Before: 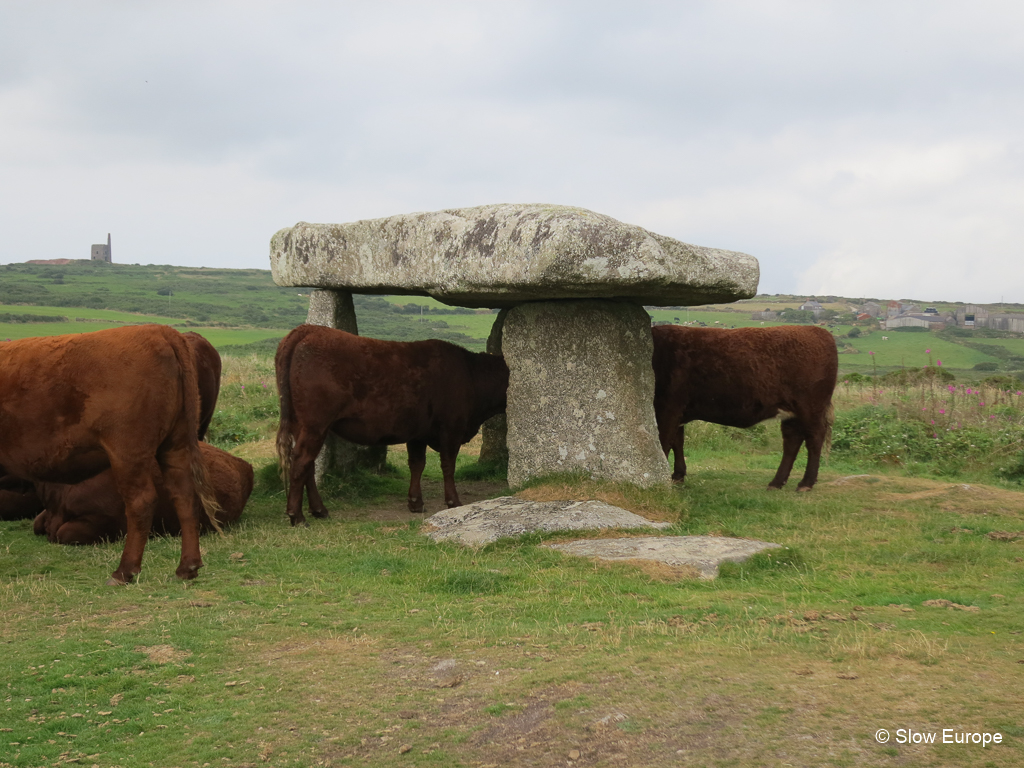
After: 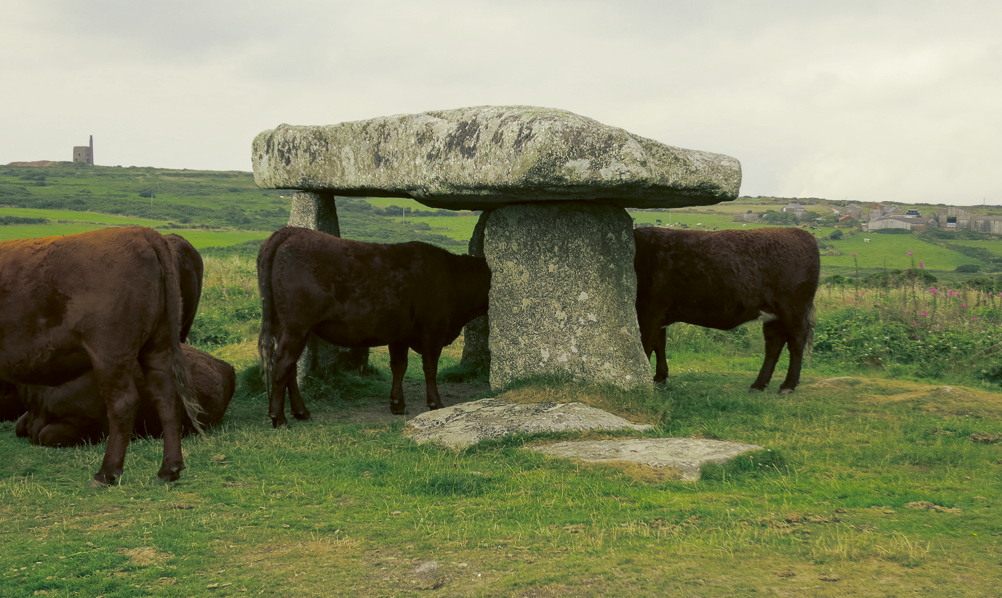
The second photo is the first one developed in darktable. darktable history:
local contrast: detail 115%
crop and rotate: left 1.814%, top 12.818%, right 0.25%, bottom 9.225%
split-toning: shadows › hue 216°, shadows › saturation 1, highlights › hue 57.6°, balance -33.4
exposure: compensate exposure bias true, compensate highlight preservation false
color correction: highlights a* 0.162, highlights b* 29.53, shadows a* -0.162, shadows b* 21.09
white balance: red 0.871, blue 1.249
